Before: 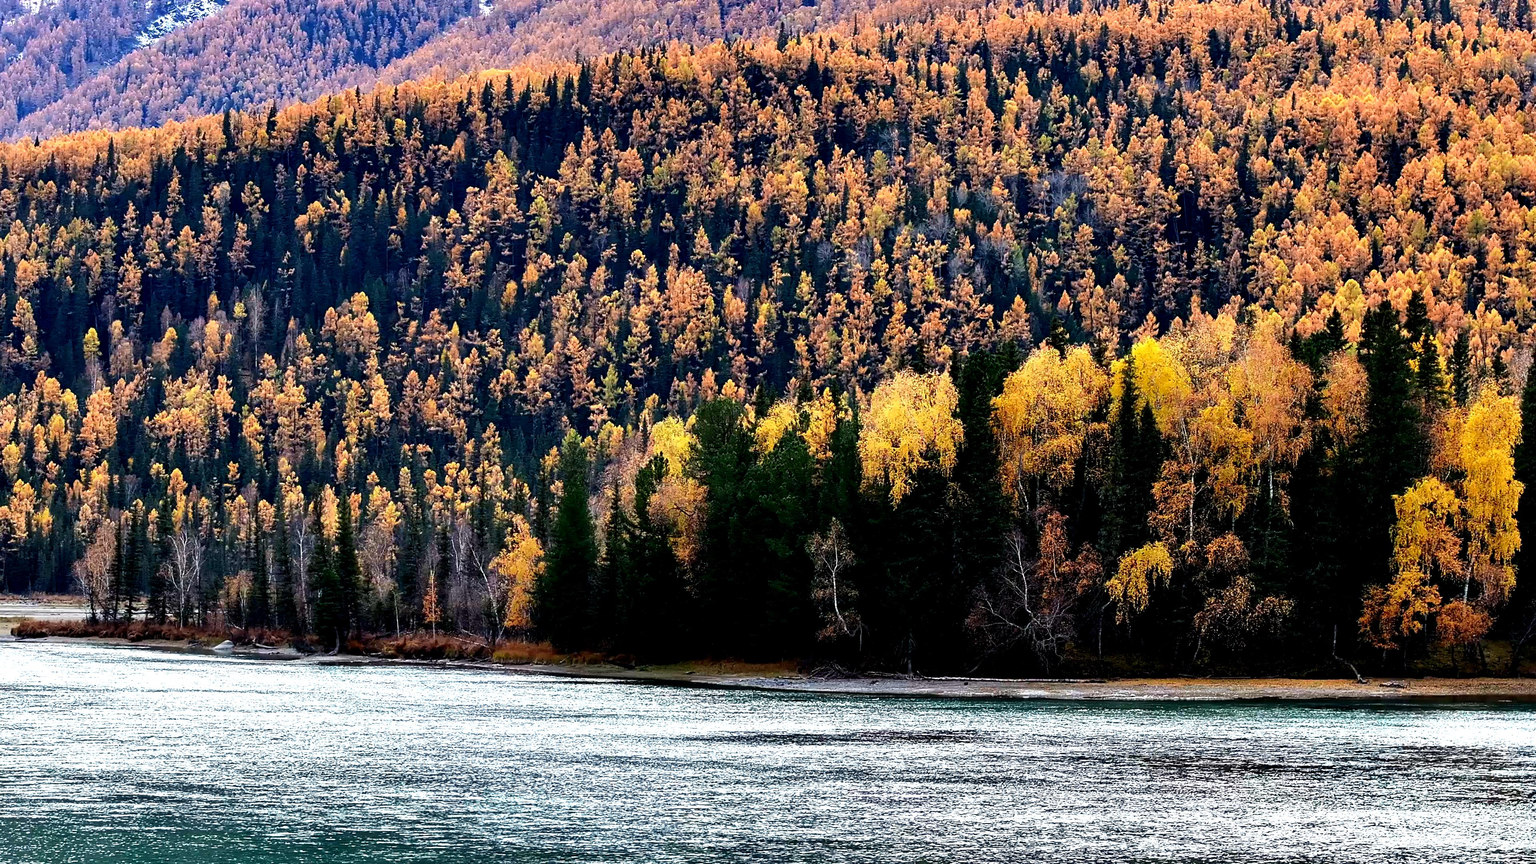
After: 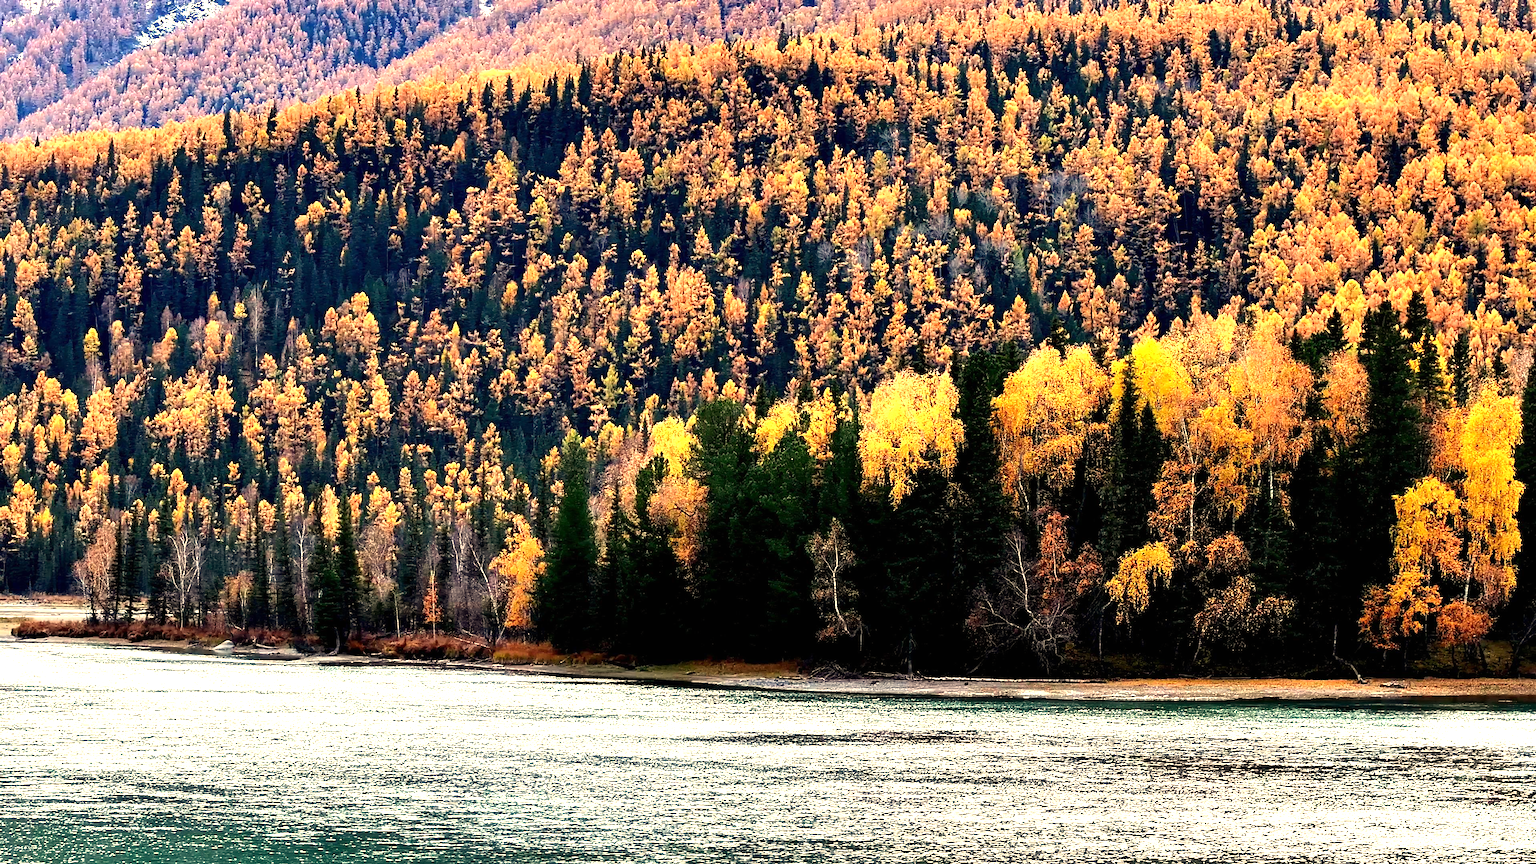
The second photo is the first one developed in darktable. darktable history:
exposure: black level correction 0, exposure 0.7 EV, compensate exposure bias true, compensate highlight preservation false
white balance: red 1.123, blue 0.83
